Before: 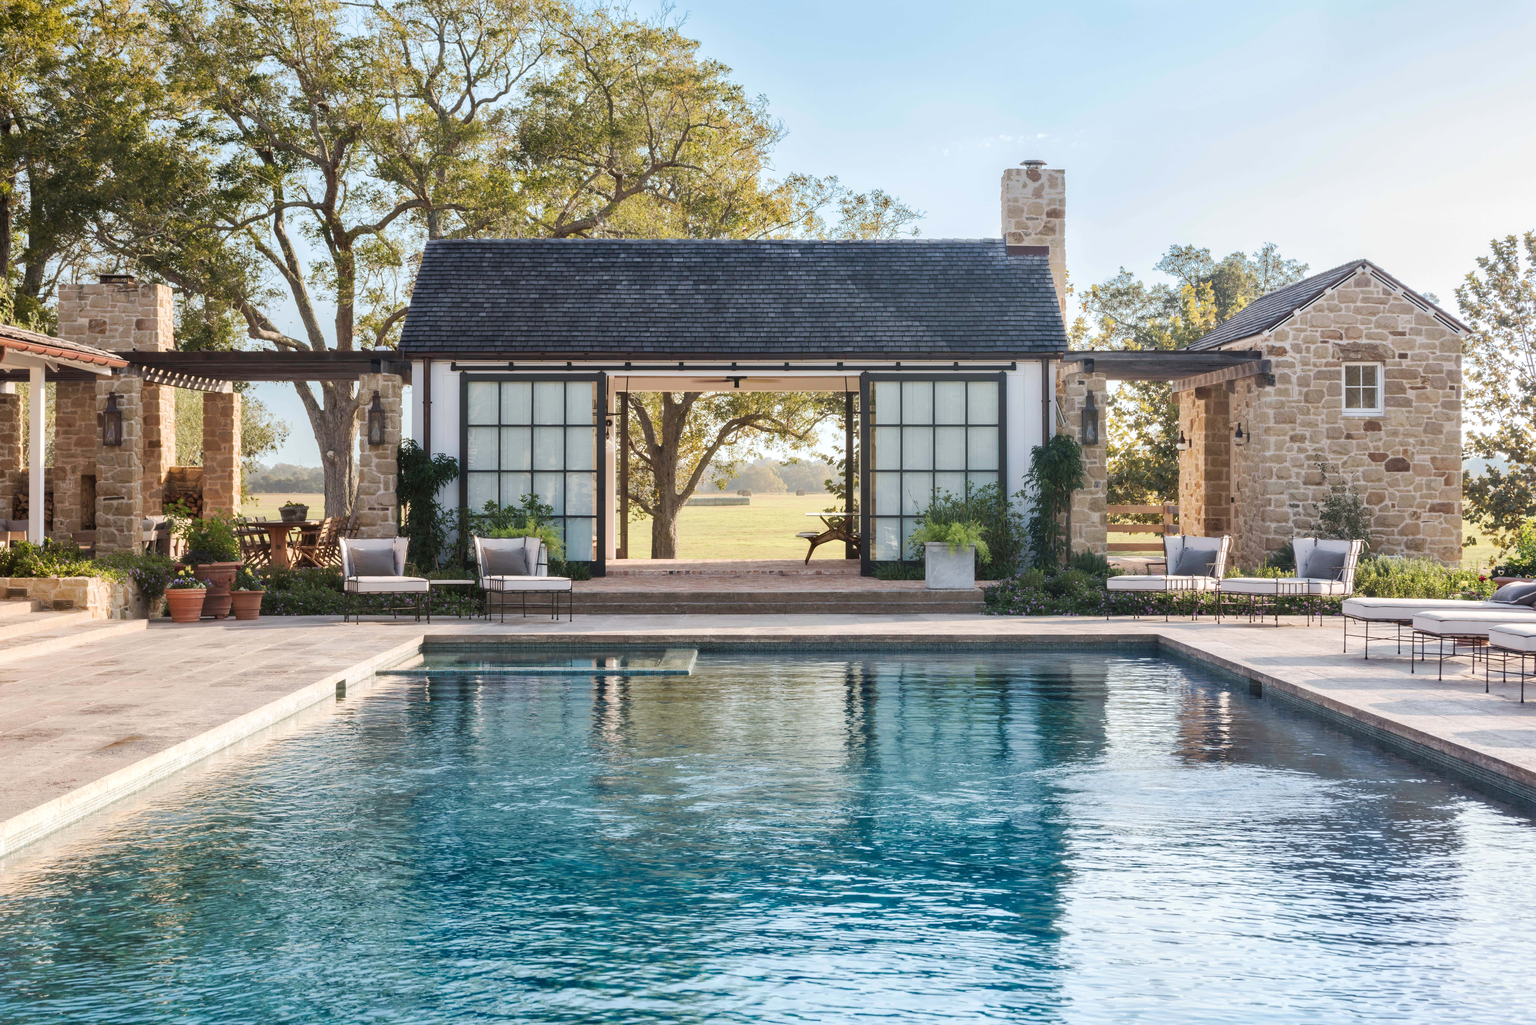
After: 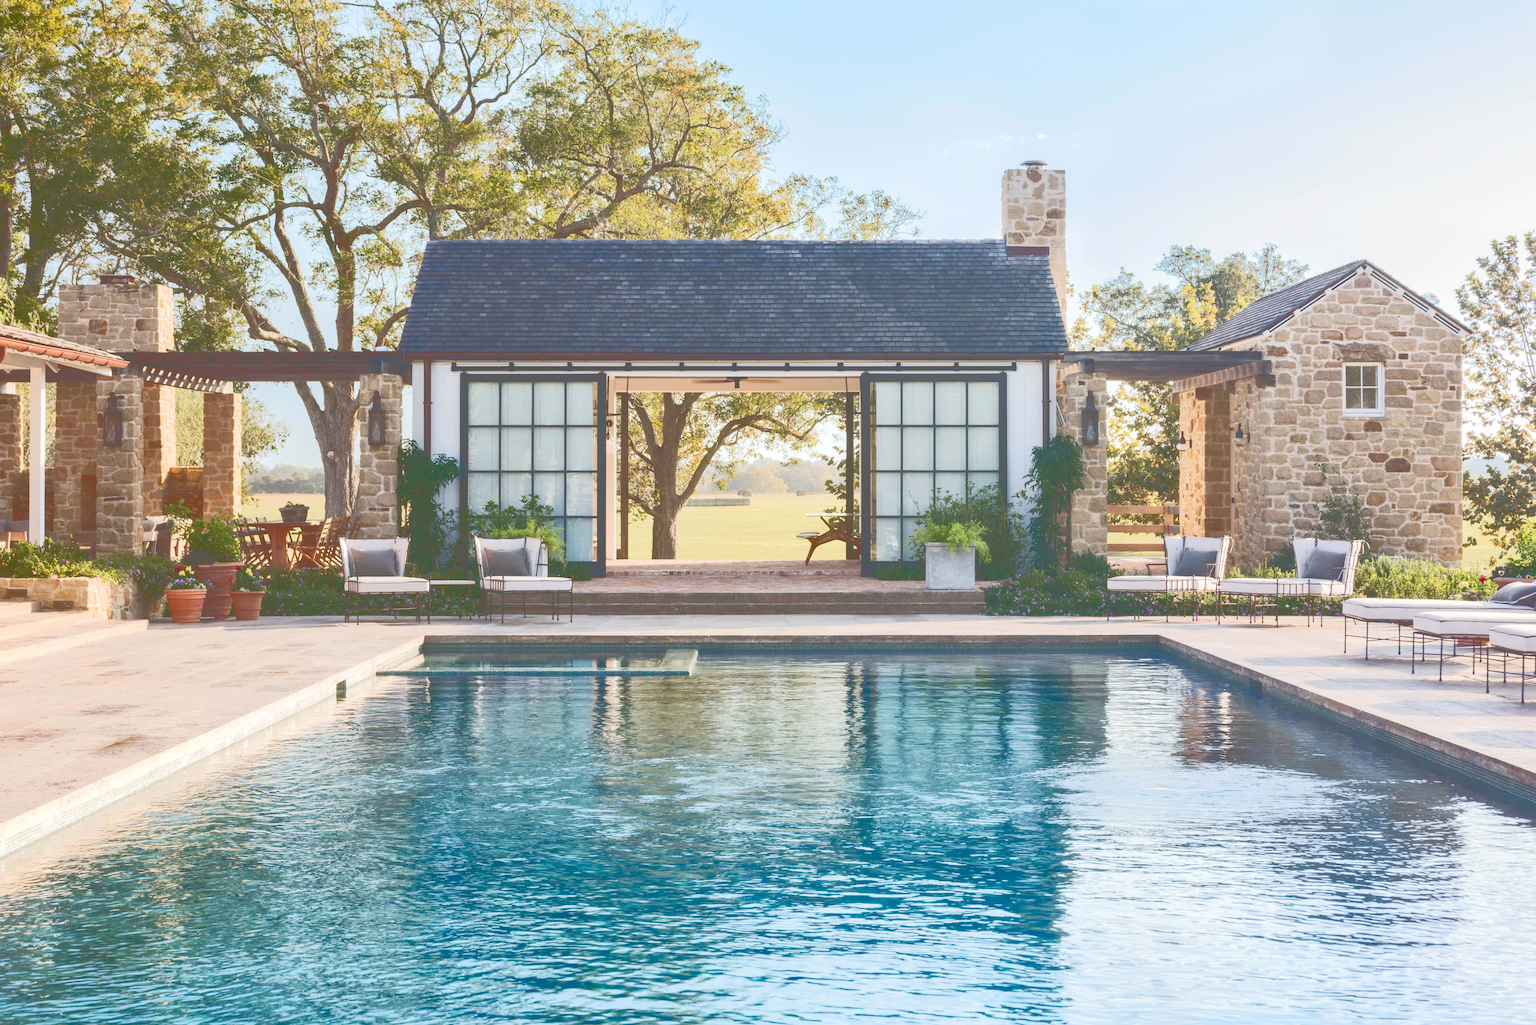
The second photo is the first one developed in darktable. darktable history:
contrast brightness saturation: saturation -0.046
tone curve: curves: ch0 [(0, 0) (0.003, 0.345) (0.011, 0.345) (0.025, 0.345) (0.044, 0.349) (0.069, 0.353) (0.1, 0.356) (0.136, 0.359) (0.177, 0.366) (0.224, 0.378) (0.277, 0.398) (0.335, 0.429) (0.399, 0.476) (0.468, 0.545) (0.543, 0.624) (0.623, 0.721) (0.709, 0.811) (0.801, 0.876) (0.898, 0.913) (1, 1)], color space Lab, linked channels, preserve colors none
